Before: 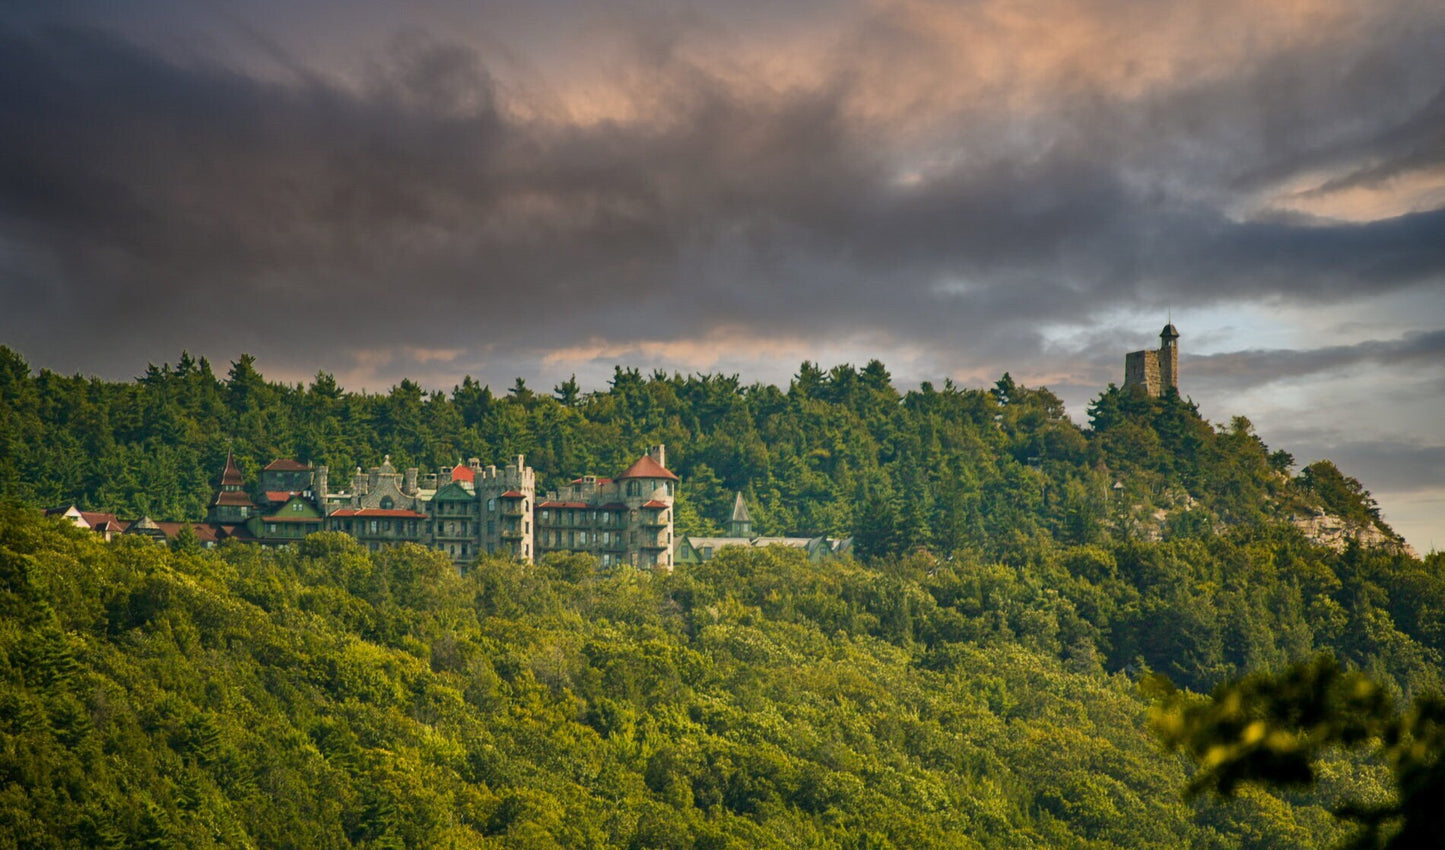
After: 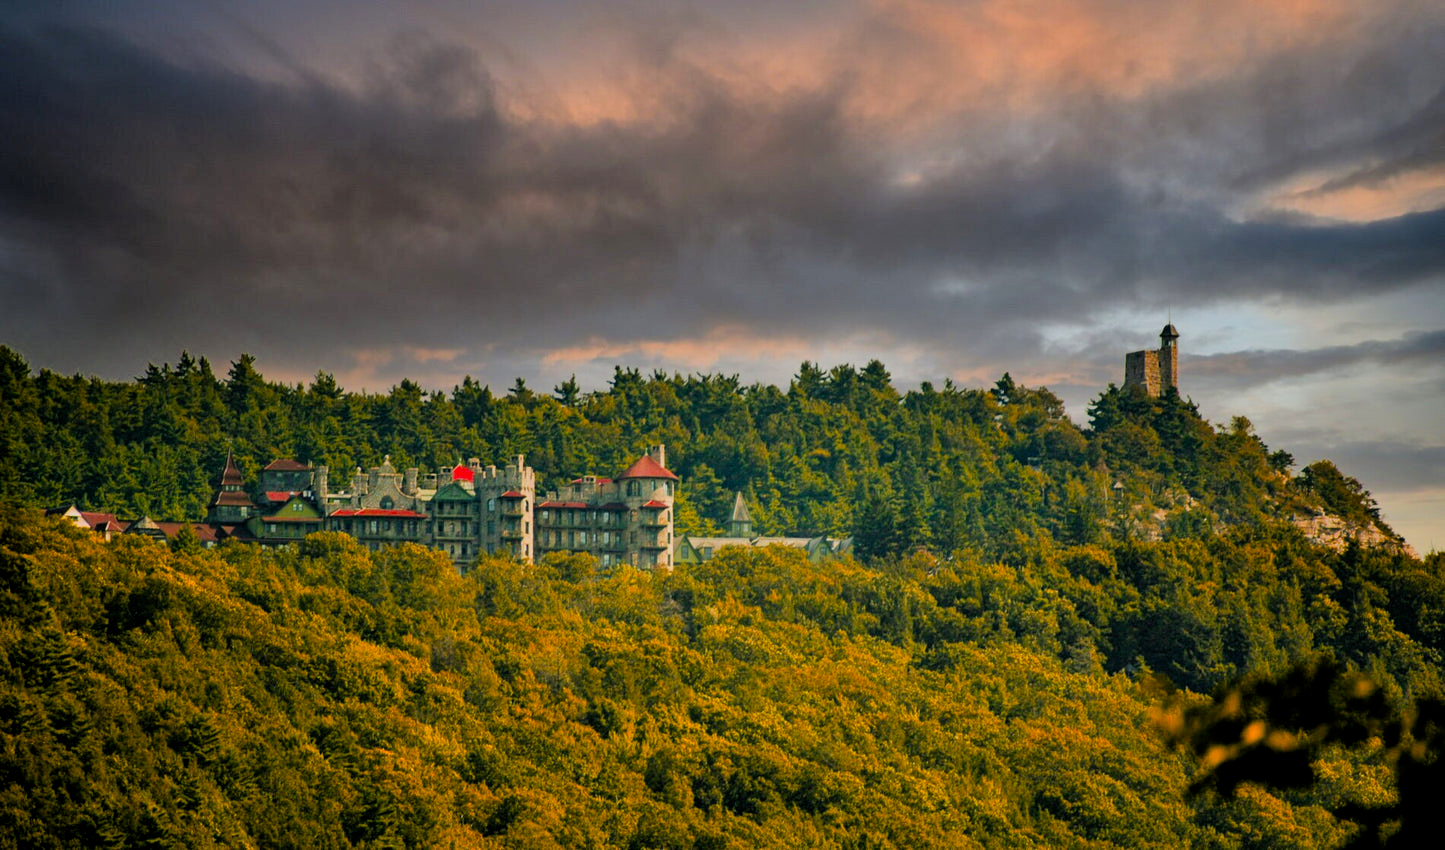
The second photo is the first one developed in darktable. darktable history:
color zones: curves: ch1 [(0.239, 0.552) (0.75, 0.5)]; ch2 [(0.25, 0.462) (0.749, 0.457)], mix 25.94%
filmic rgb: black relative exposure -7.75 EV, white relative exposure 4.4 EV, threshold 3 EV, target black luminance 0%, hardness 3.76, latitude 50.51%, contrast 1.074, highlights saturation mix 10%, shadows ↔ highlights balance -0.22%, color science v4 (2020), enable highlight reconstruction true
